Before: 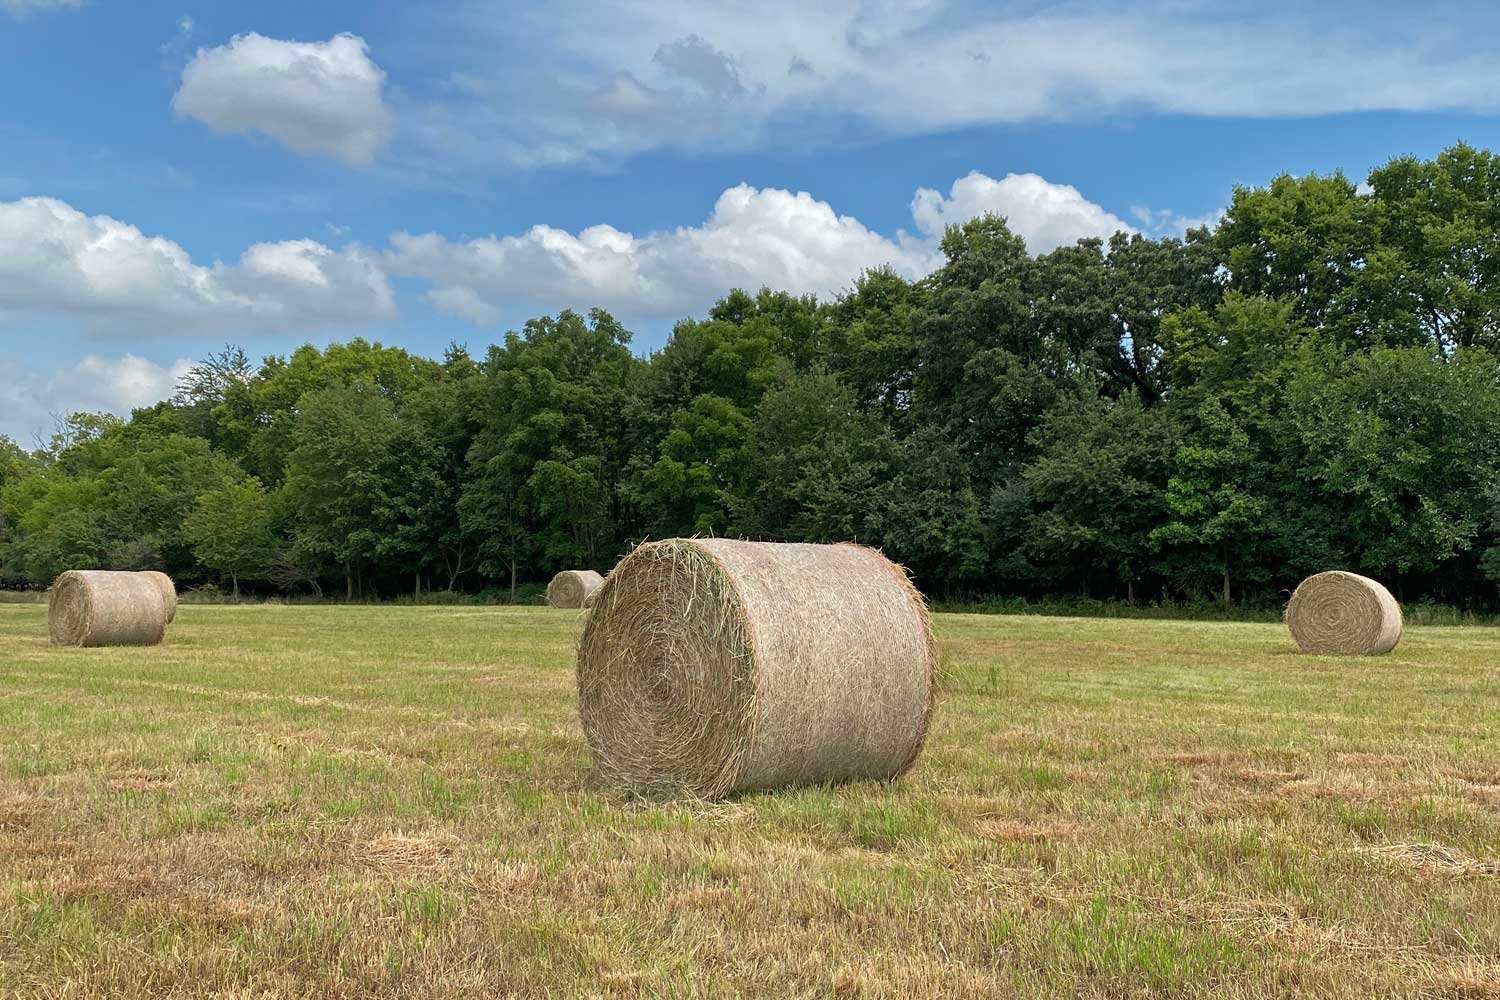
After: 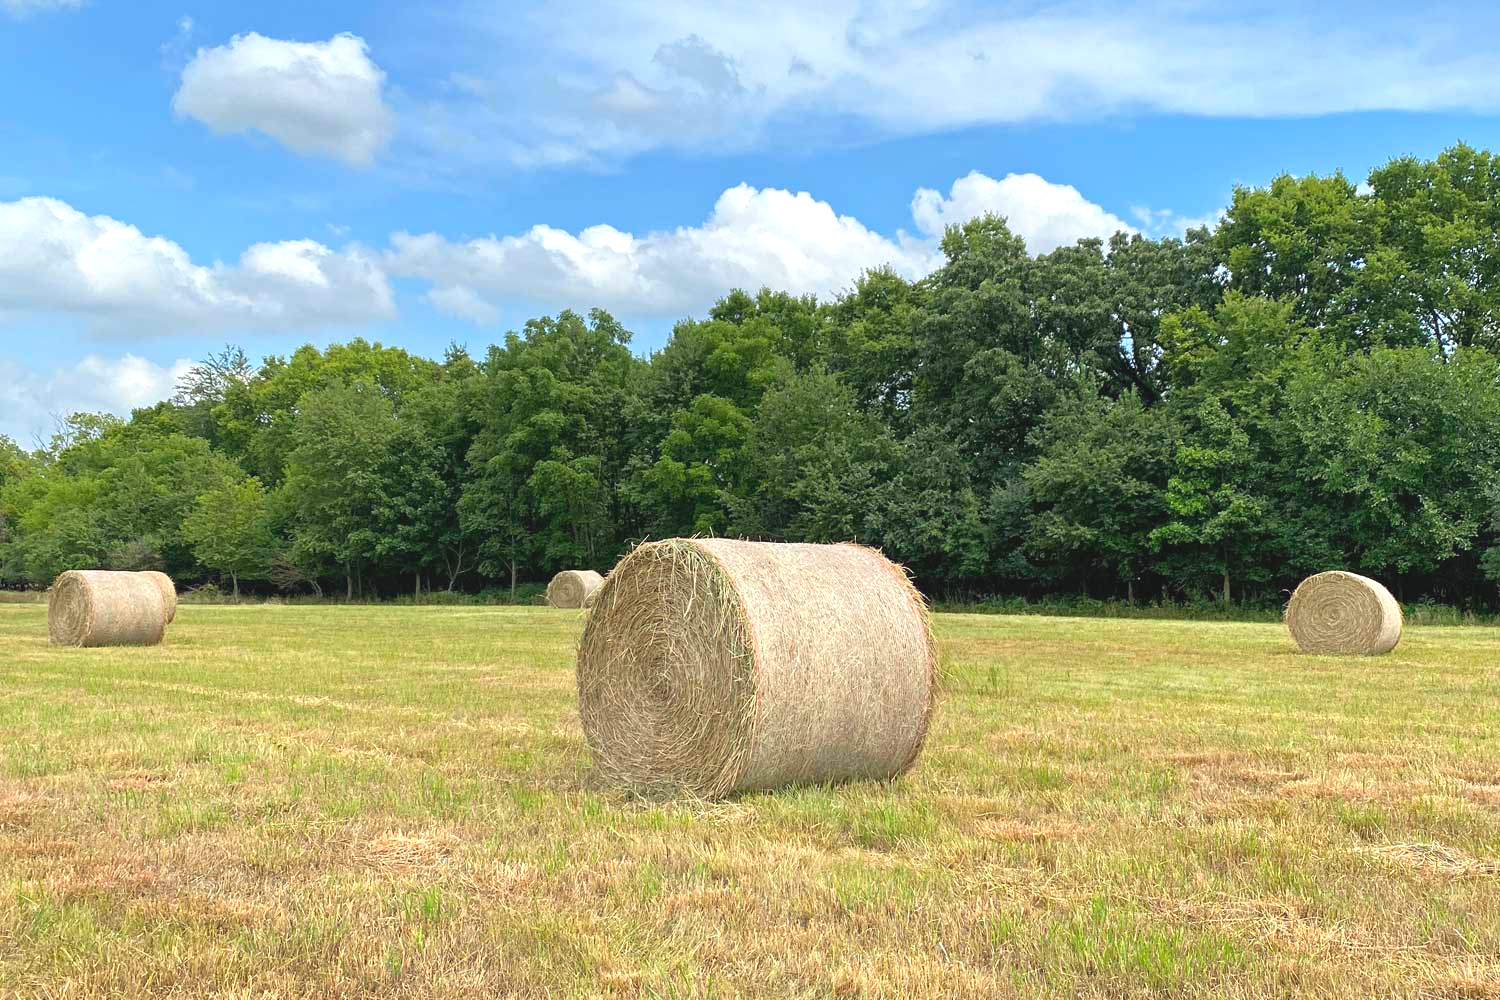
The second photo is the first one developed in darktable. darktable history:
contrast brightness saturation: contrast -0.1, brightness 0.047, saturation 0.077
exposure: exposure 0.702 EV, compensate highlight preservation false
